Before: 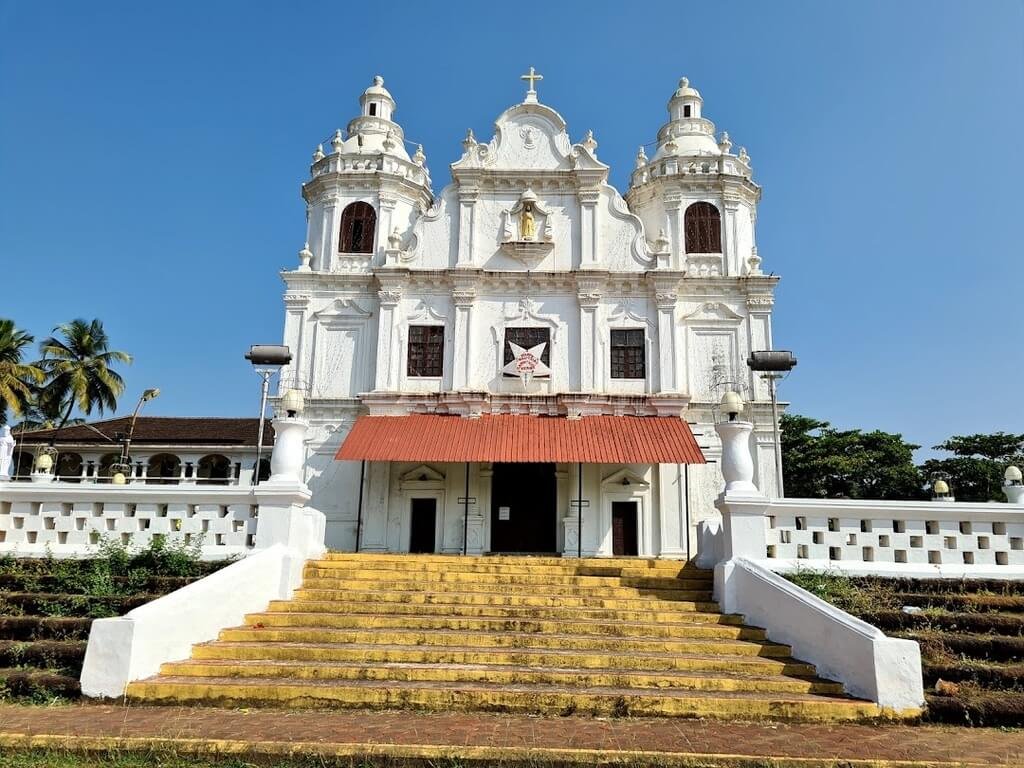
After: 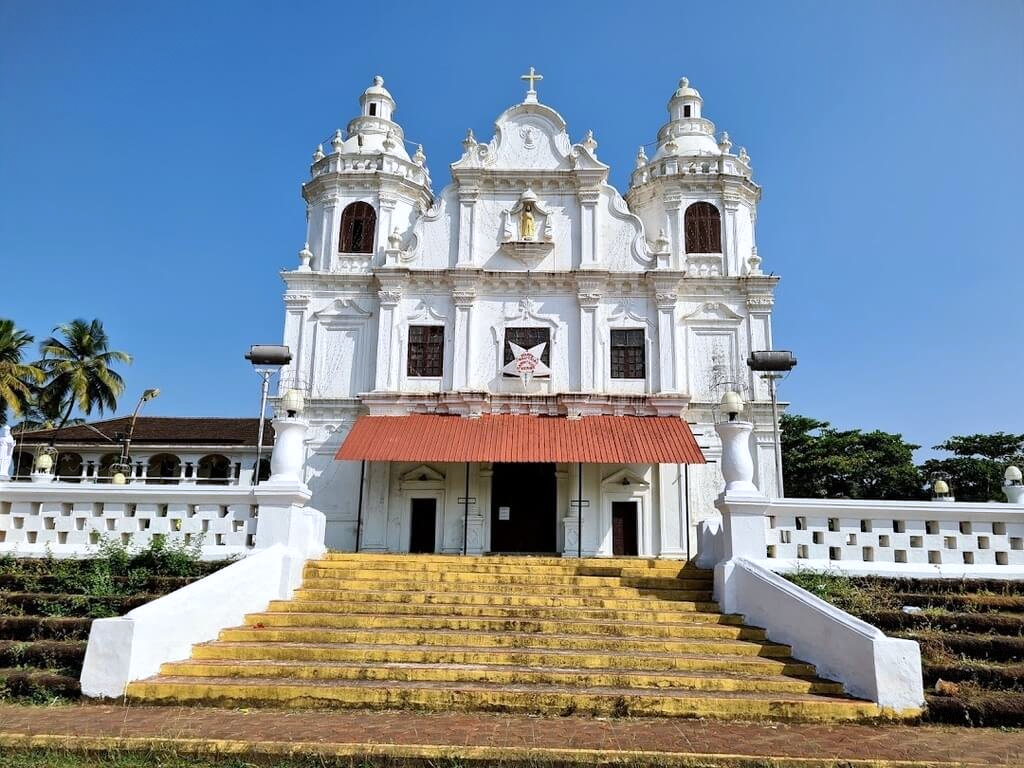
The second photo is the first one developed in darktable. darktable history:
white balance: red 0.984, blue 1.059
vignetting: fall-off start 100%, fall-off radius 71%, brightness -0.434, saturation -0.2, width/height ratio 1.178, dithering 8-bit output, unbound false
